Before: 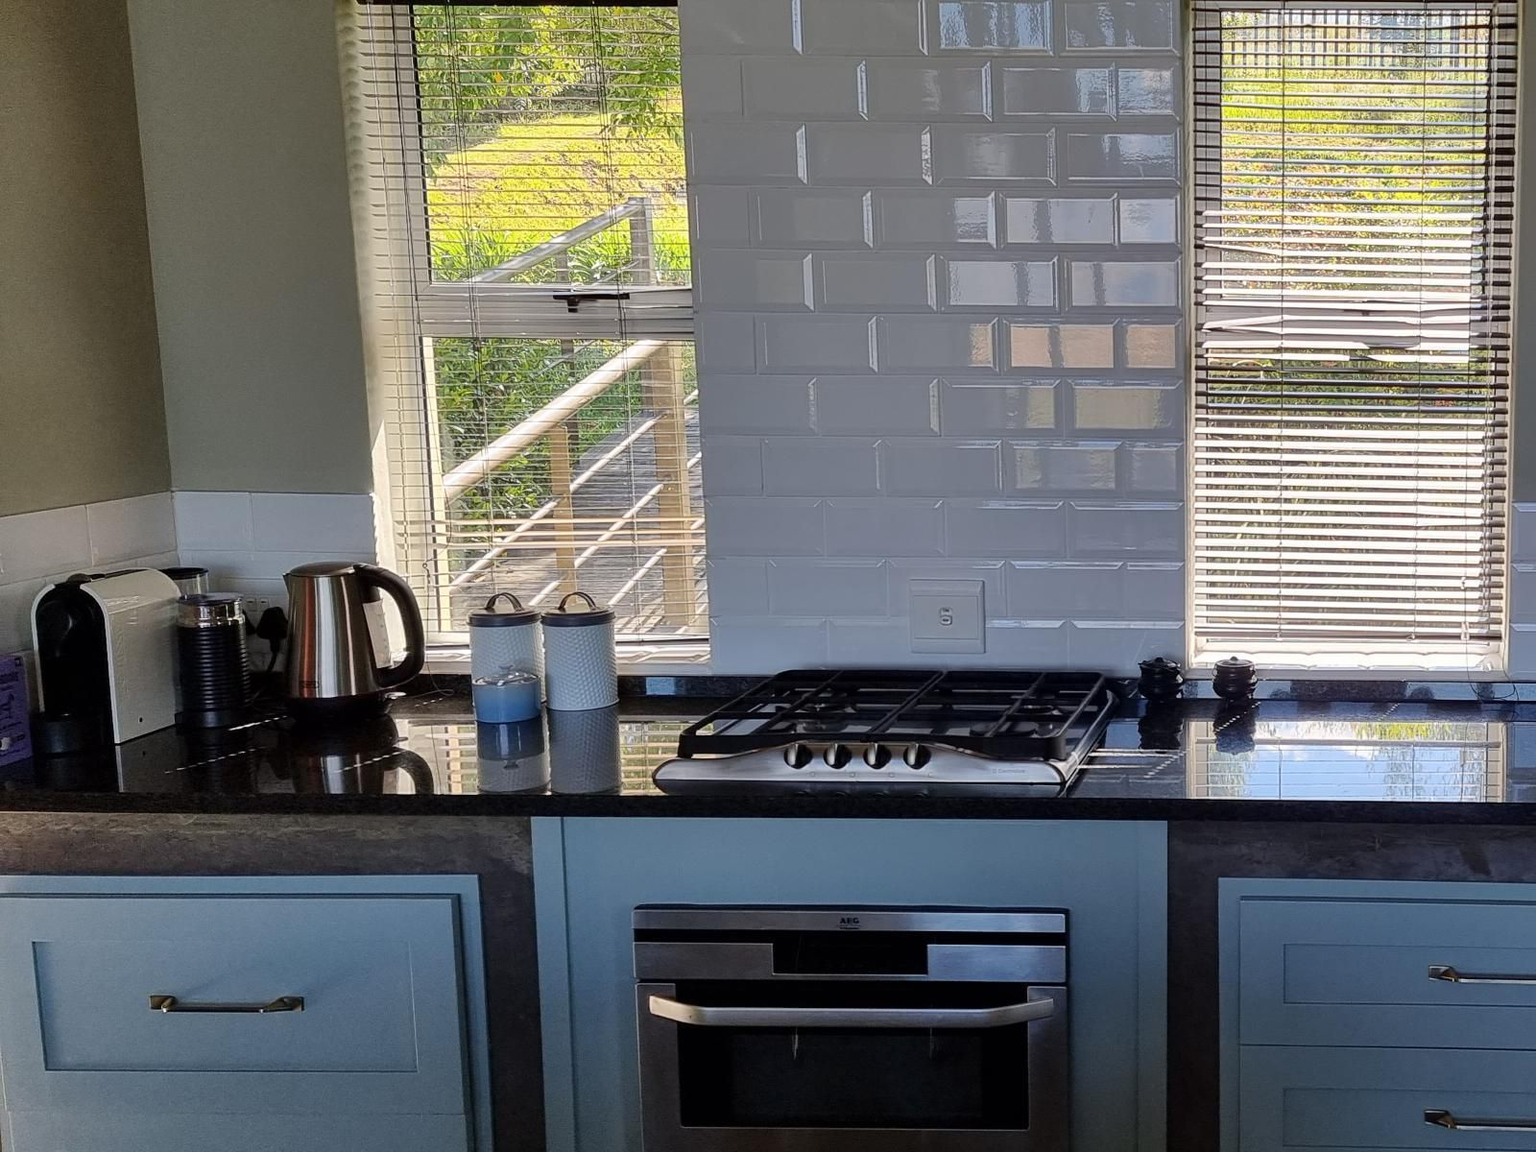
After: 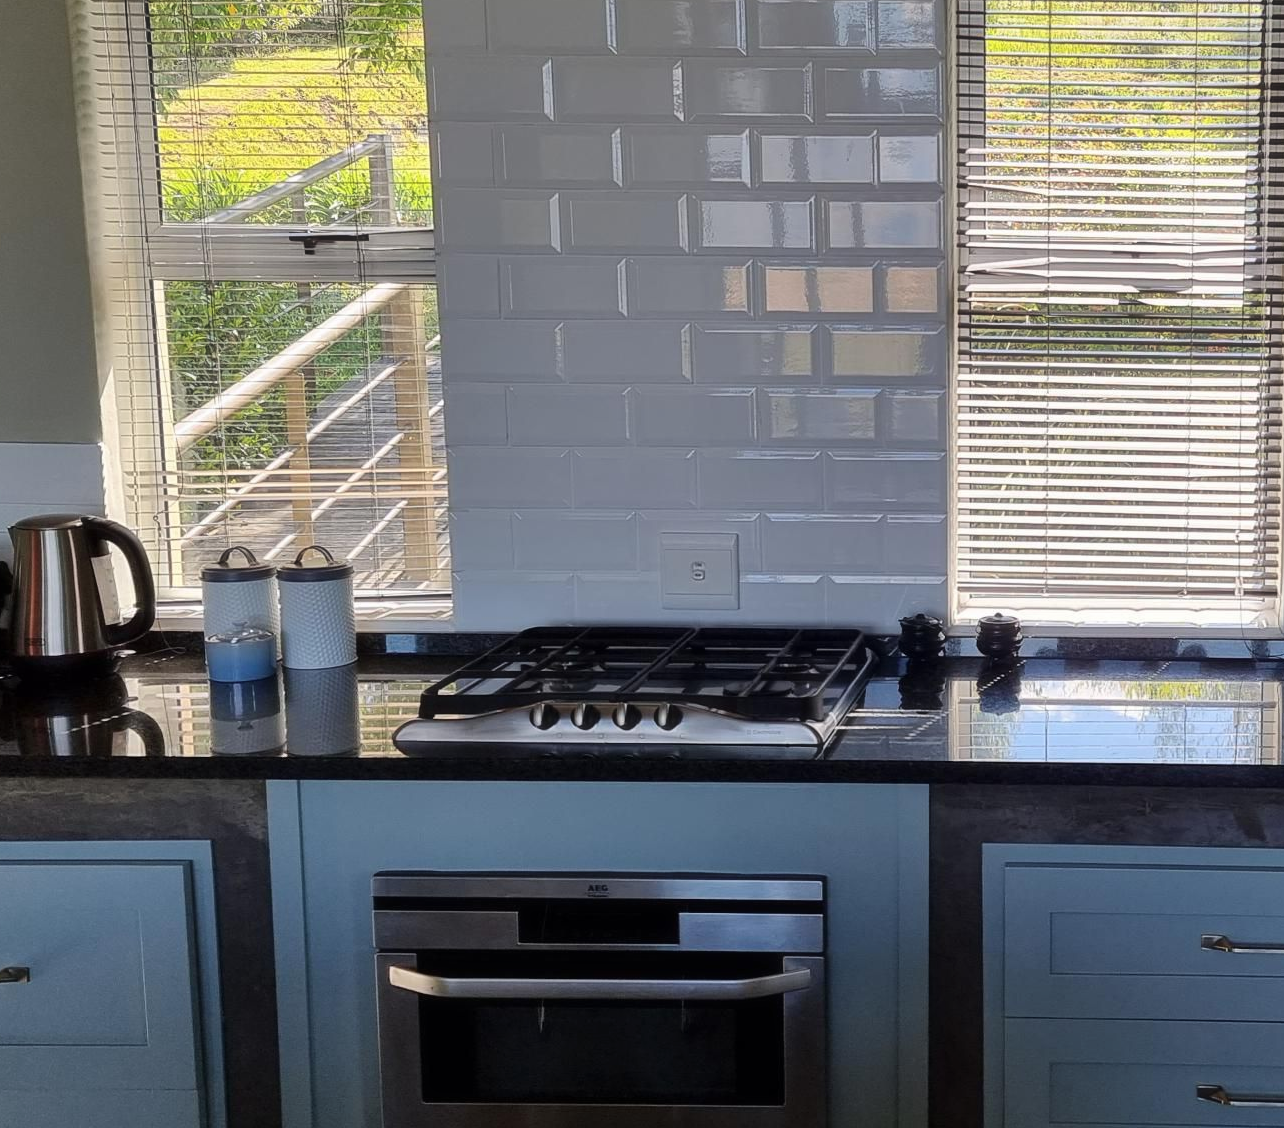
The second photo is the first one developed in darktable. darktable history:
haze removal: strength -0.042, compatibility mode true, adaptive false
crop and rotate: left 17.947%, top 5.954%, right 1.75%
